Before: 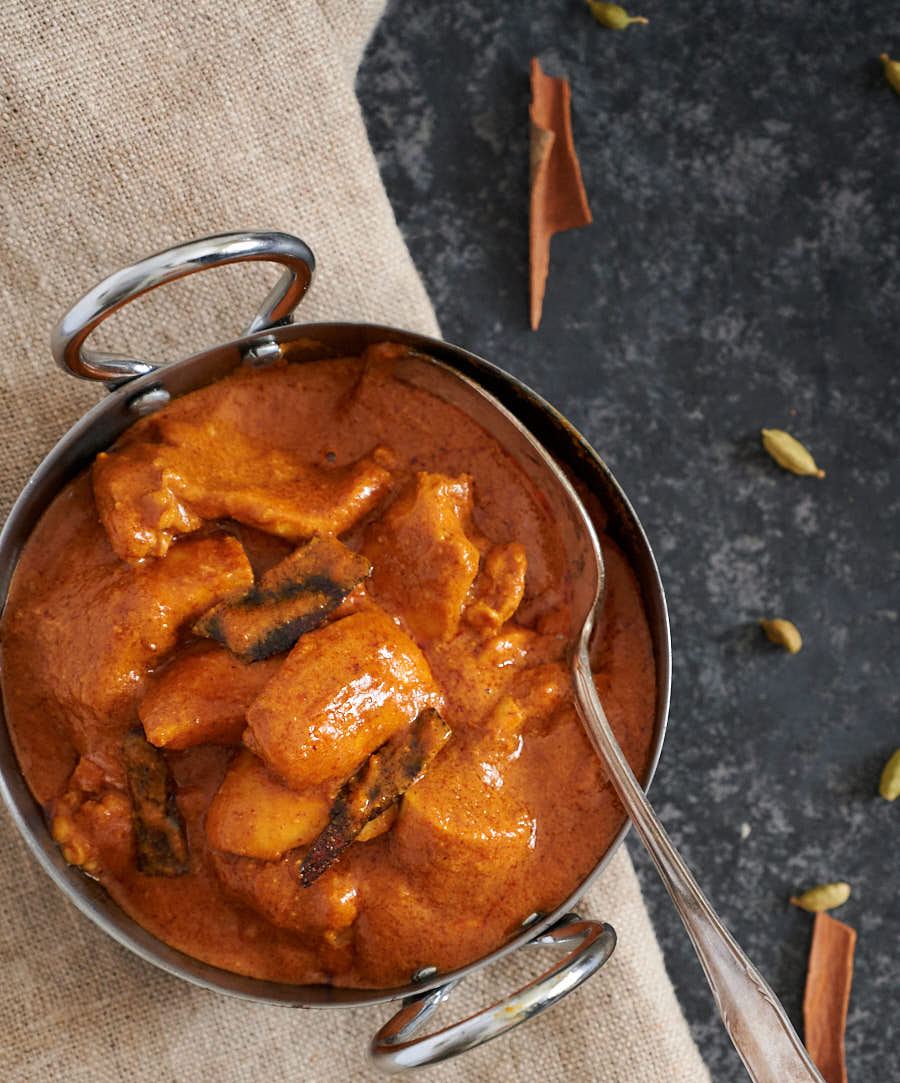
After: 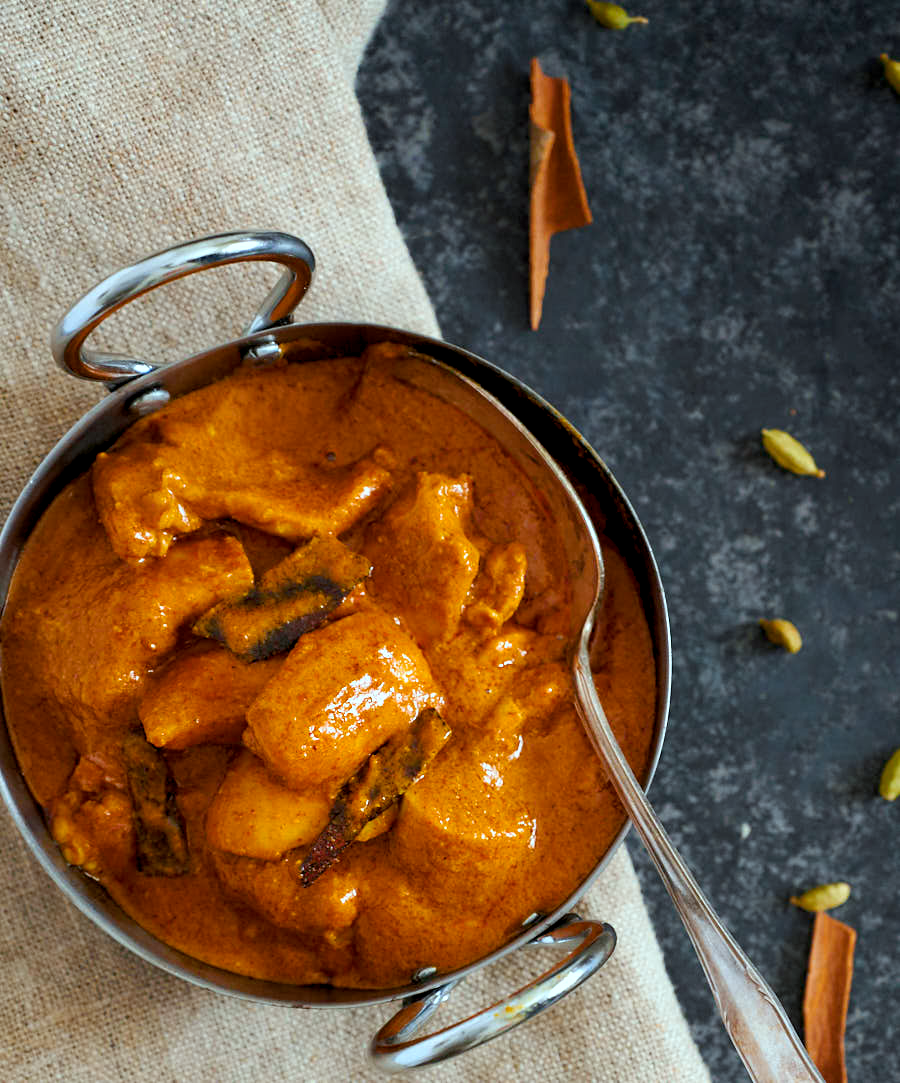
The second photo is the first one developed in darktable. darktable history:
color correction: highlights a* -10.22, highlights b* -9.81
color balance rgb: highlights gain › luminance 14.825%, global offset › luminance -0.496%, perceptual saturation grading › global saturation 30.671%
